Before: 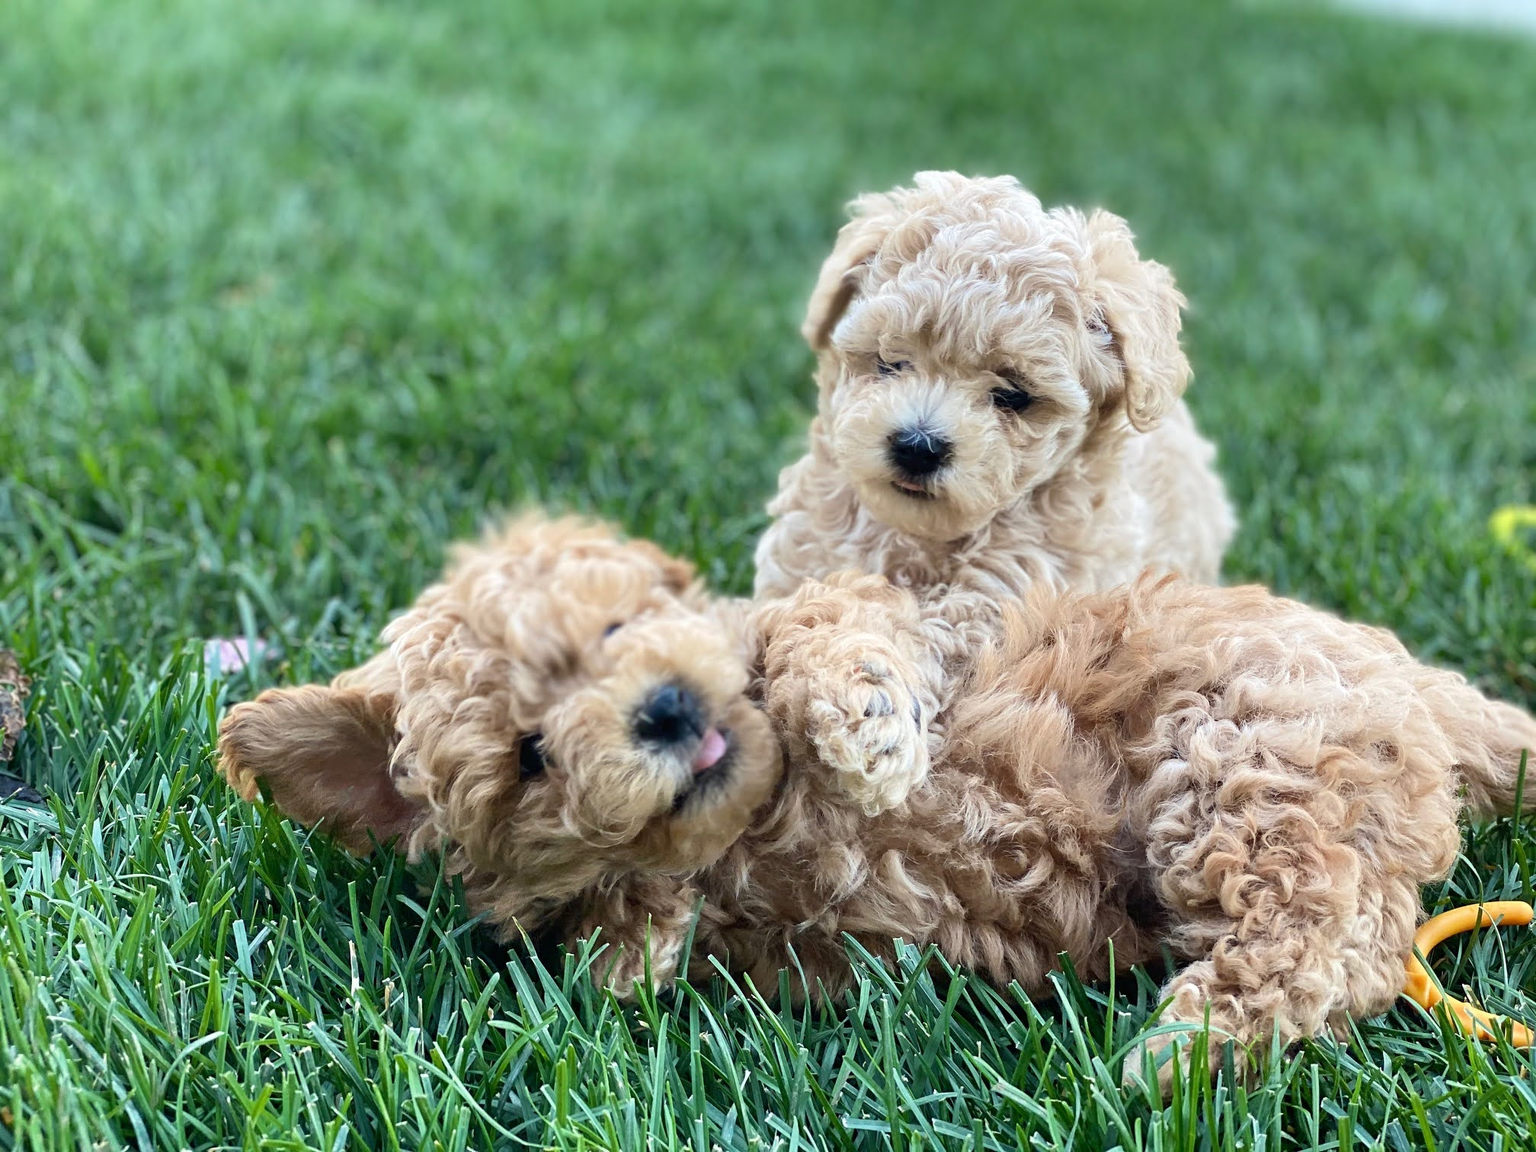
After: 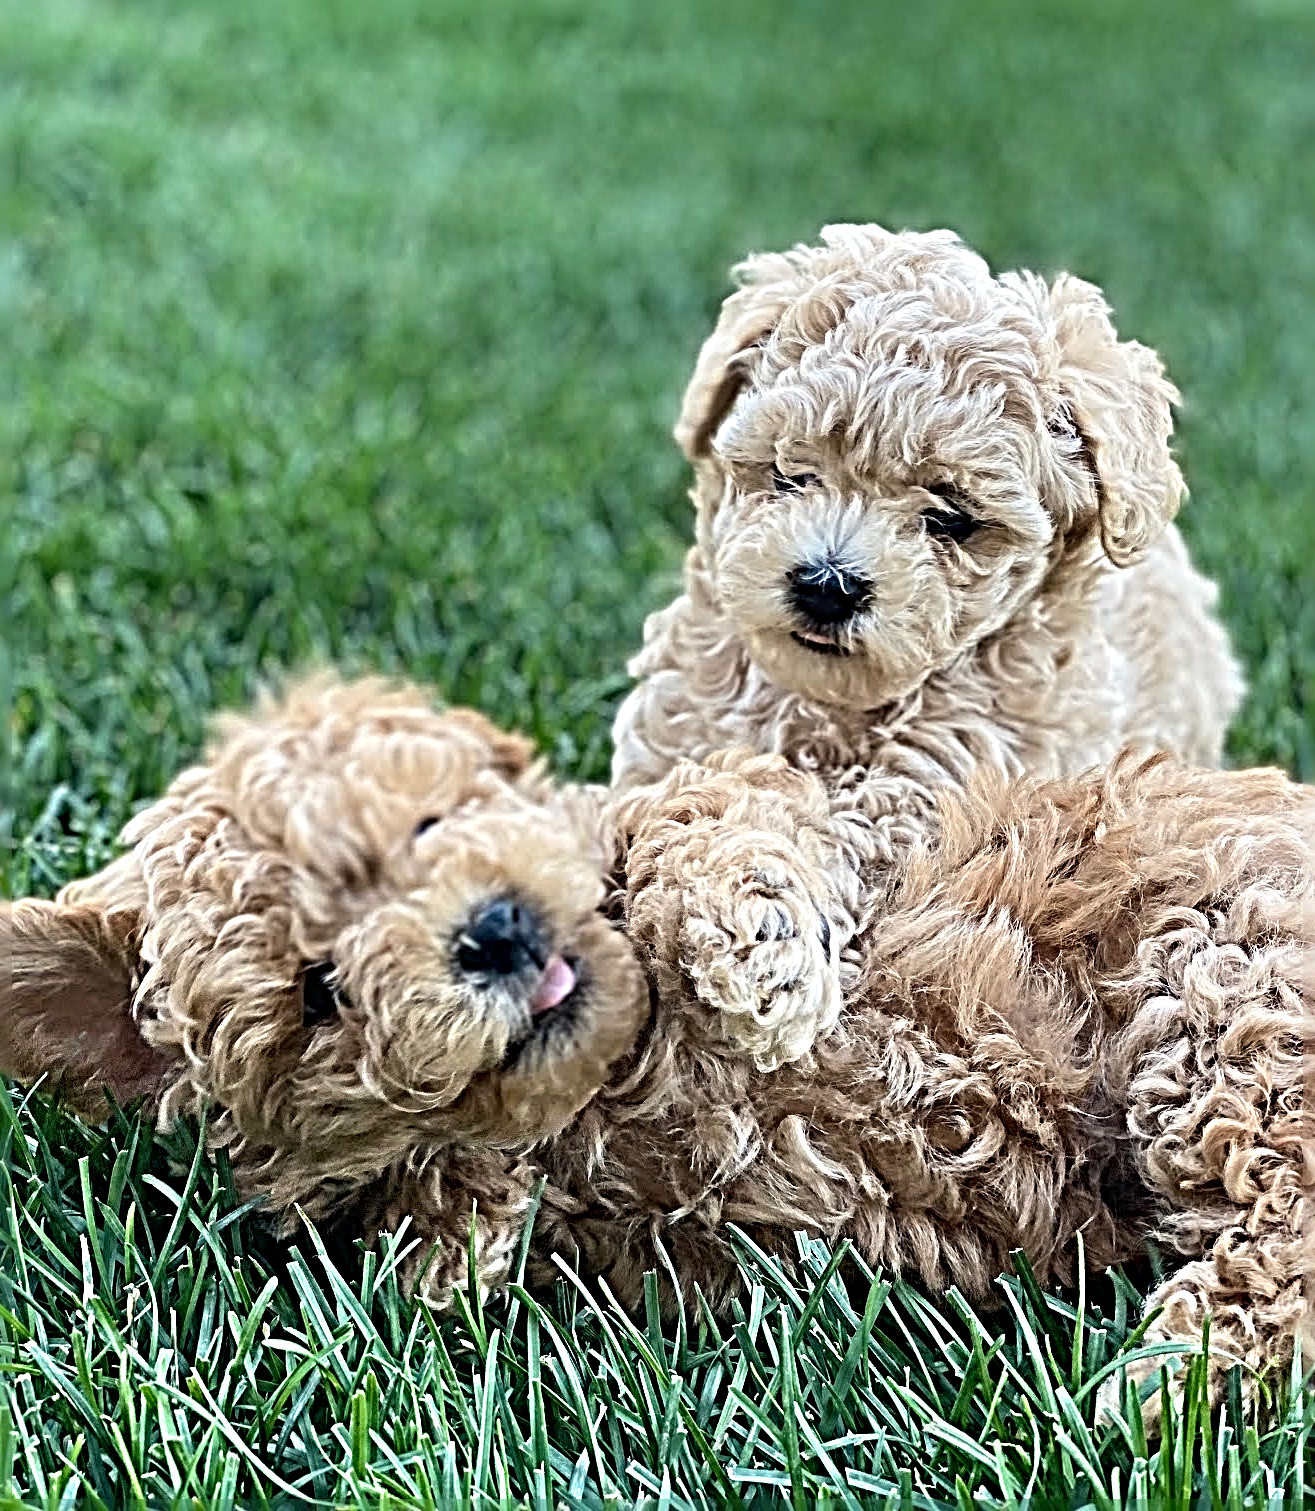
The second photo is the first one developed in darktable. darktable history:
crop and rotate: left 18.772%, right 15.997%
sharpen: radius 6.285, amount 1.805, threshold 0.11
